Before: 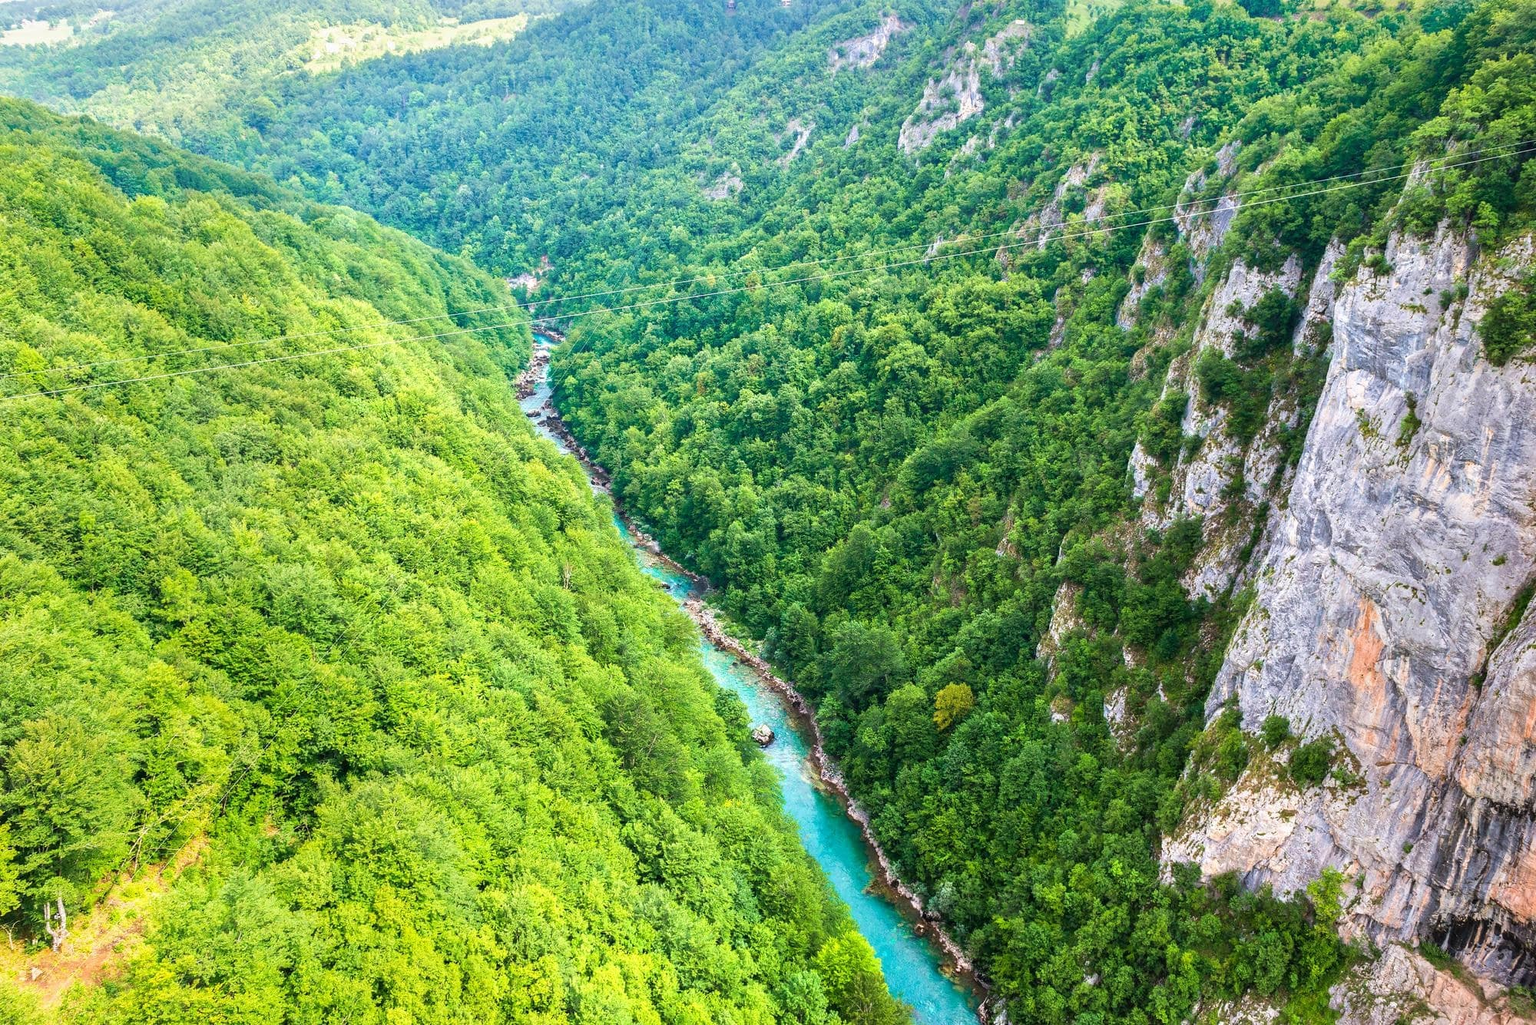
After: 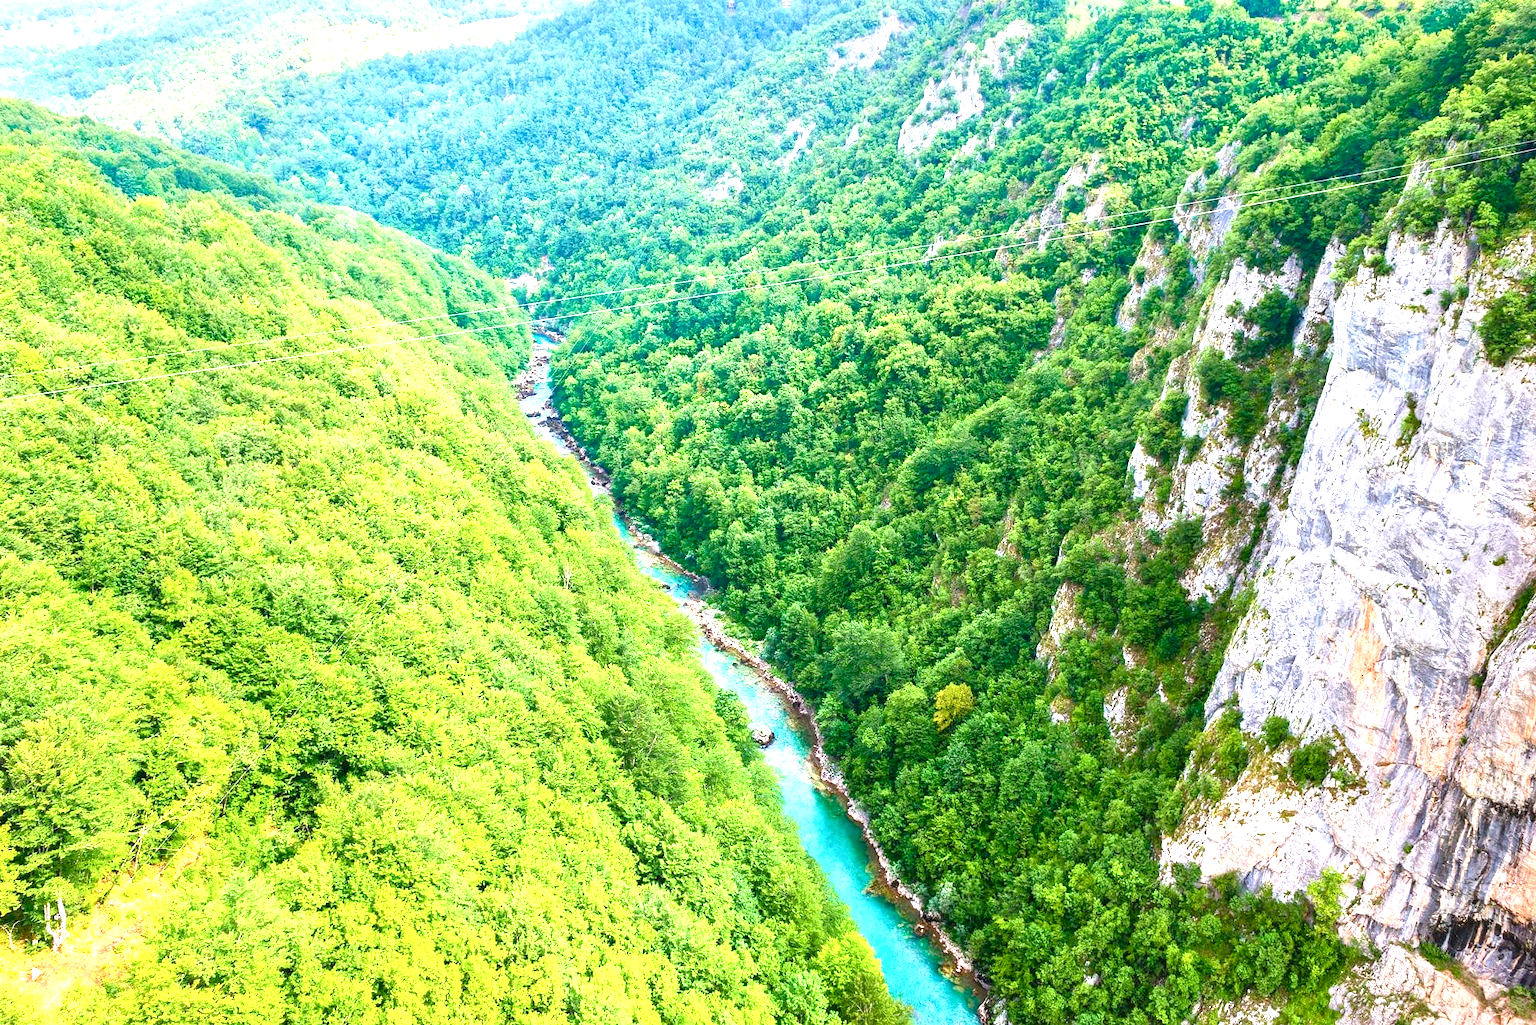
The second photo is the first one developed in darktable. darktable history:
exposure: black level correction 0, exposure 1 EV, compensate exposure bias true, compensate highlight preservation false
color balance rgb: perceptual saturation grading › global saturation 20%, perceptual saturation grading › highlights -25%, perceptual saturation grading › shadows 50%
